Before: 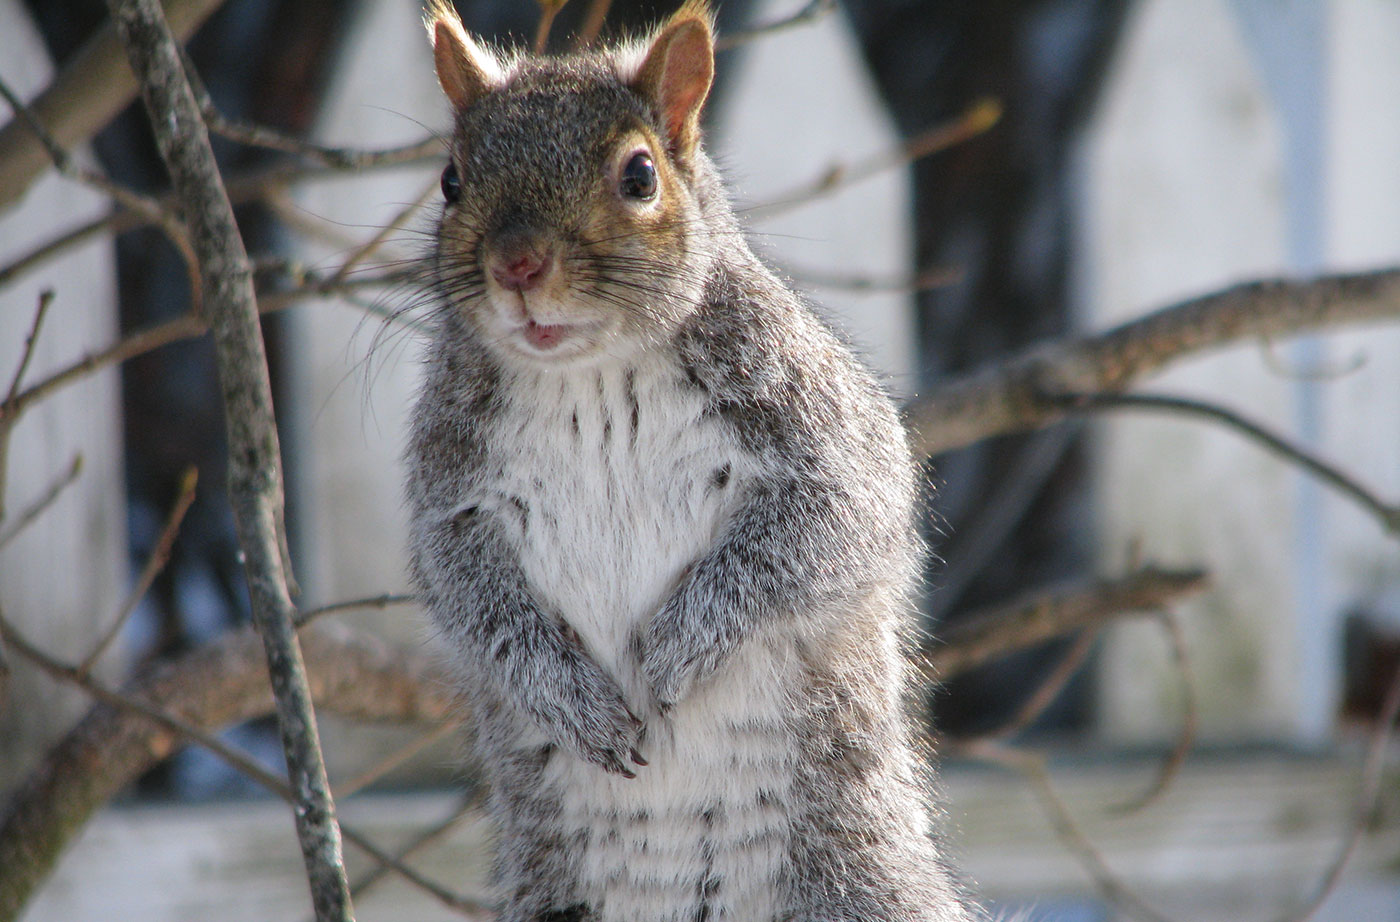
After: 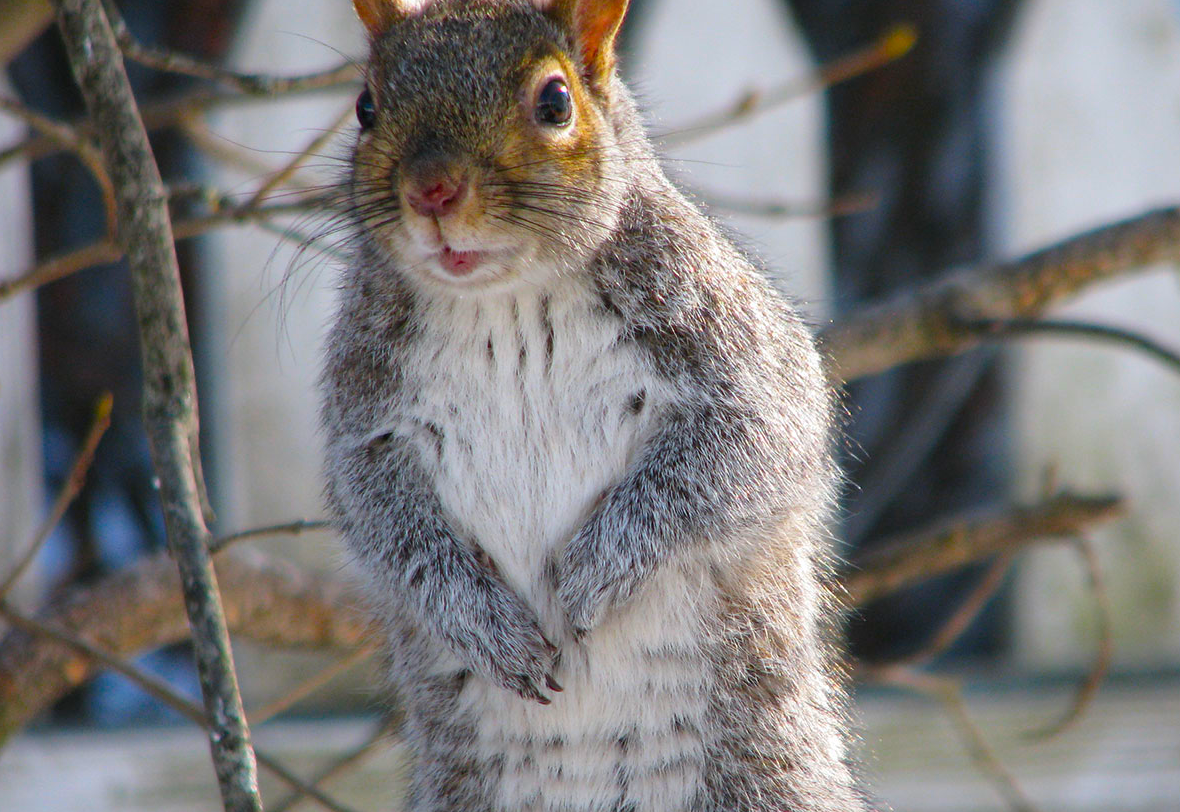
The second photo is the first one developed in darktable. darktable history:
crop: left 6.116%, top 8.091%, right 9.539%, bottom 3.815%
color balance rgb: linear chroma grading › global chroma 15.236%, perceptual saturation grading › global saturation 42.779%
